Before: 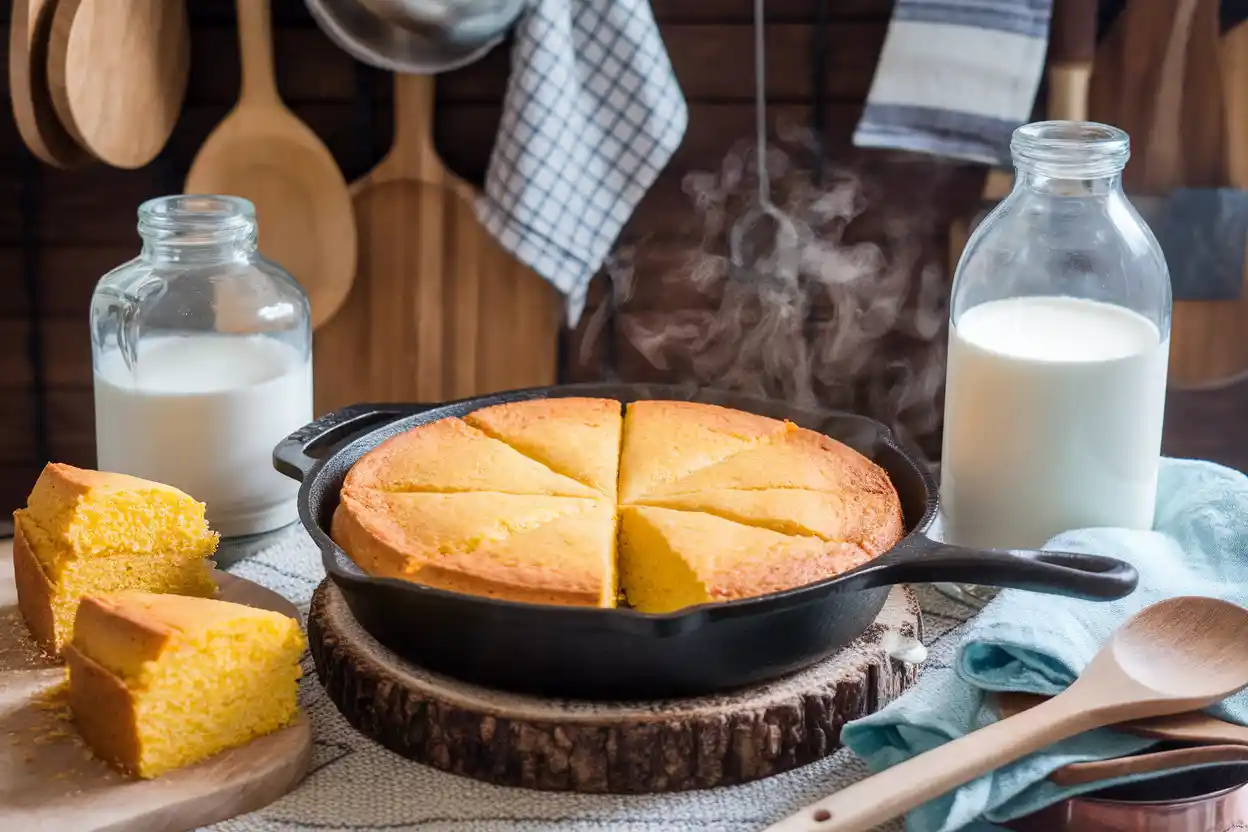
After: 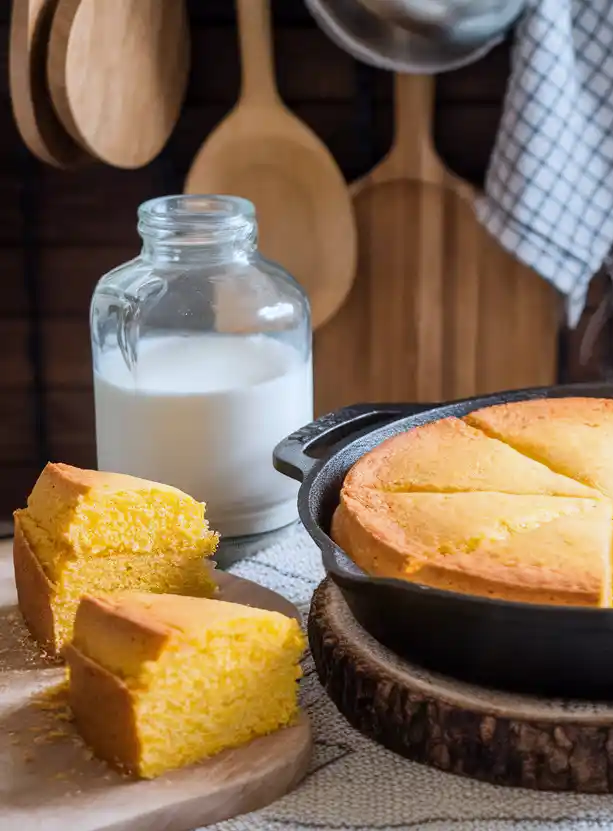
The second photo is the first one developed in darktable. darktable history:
crop and rotate: left 0%, top 0%, right 50.845%
white balance: red 0.974, blue 1.044
